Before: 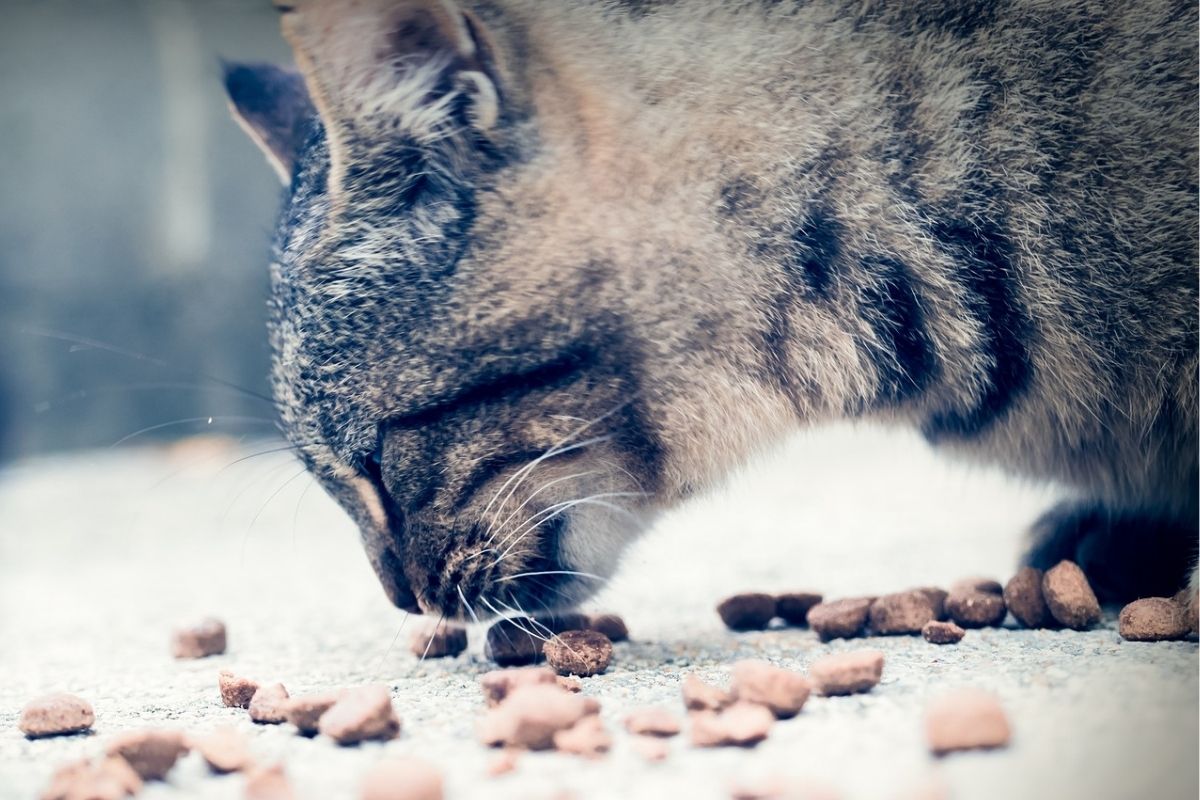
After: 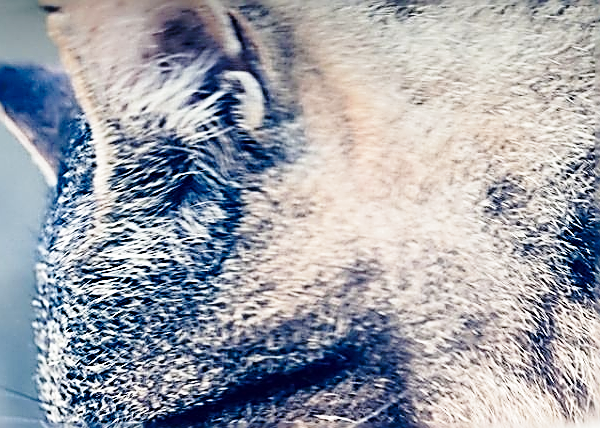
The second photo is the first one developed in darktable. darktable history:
crop: left 19.556%, right 30.401%, bottom 46.458%
sharpen: amount 2
tone equalizer: on, module defaults
base curve: curves: ch0 [(0, 0) (0.028, 0.03) (0.121, 0.232) (0.46, 0.748) (0.859, 0.968) (1, 1)], preserve colors none
